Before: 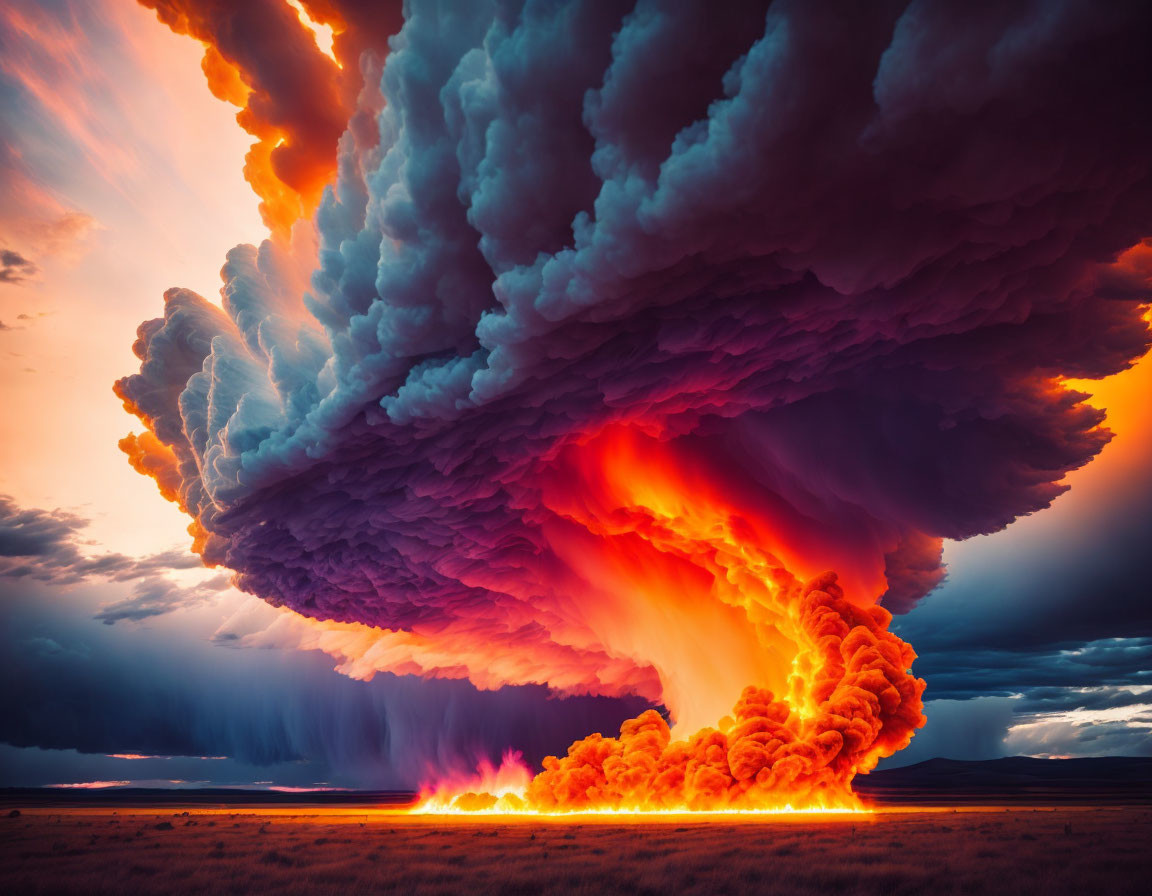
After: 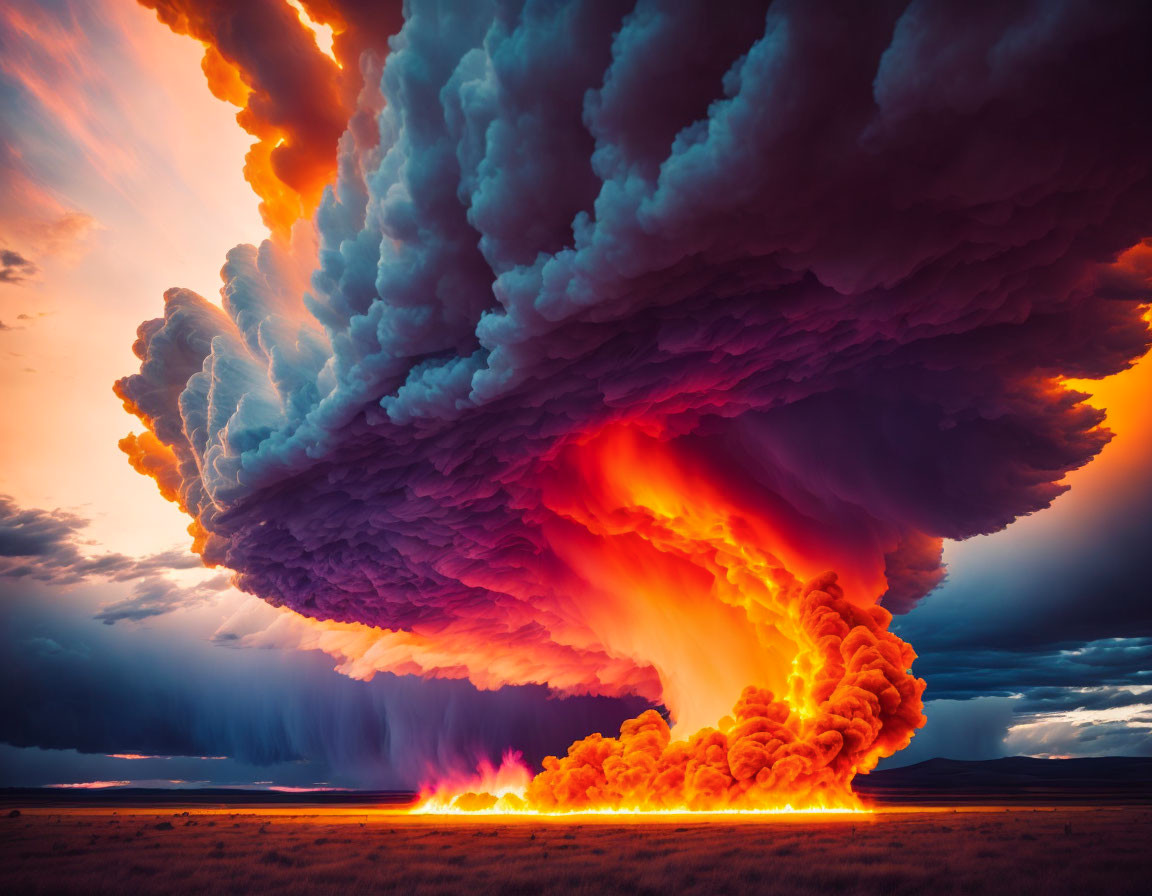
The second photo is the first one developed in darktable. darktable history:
color balance rgb: perceptual saturation grading › global saturation 0.136%, global vibrance 20%
